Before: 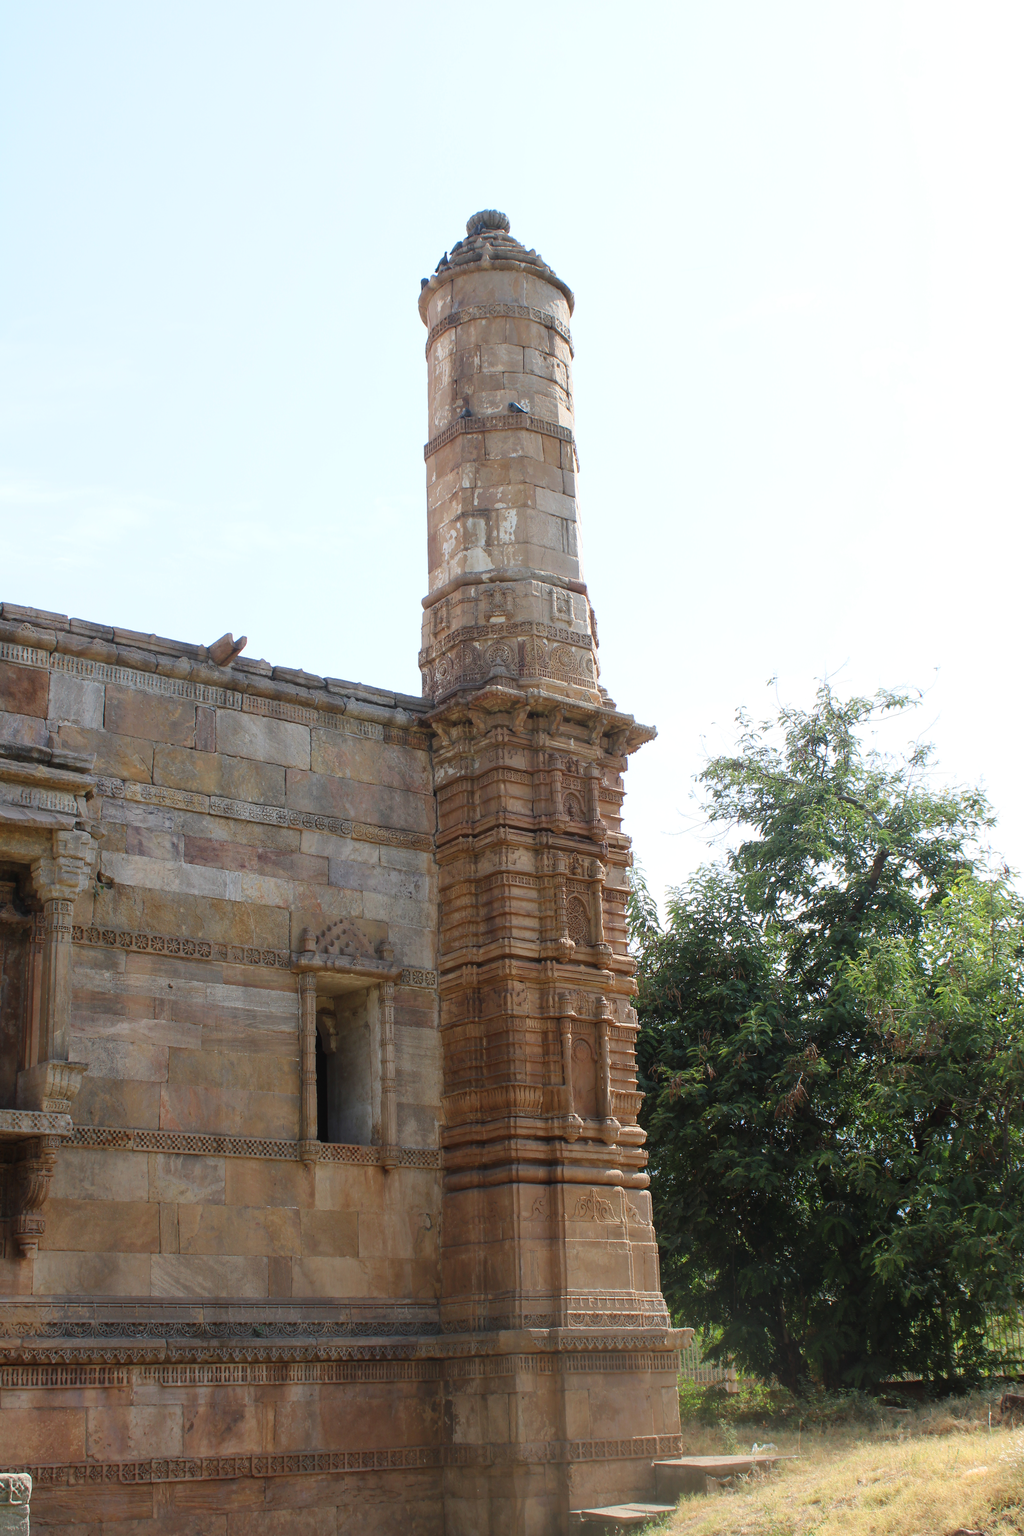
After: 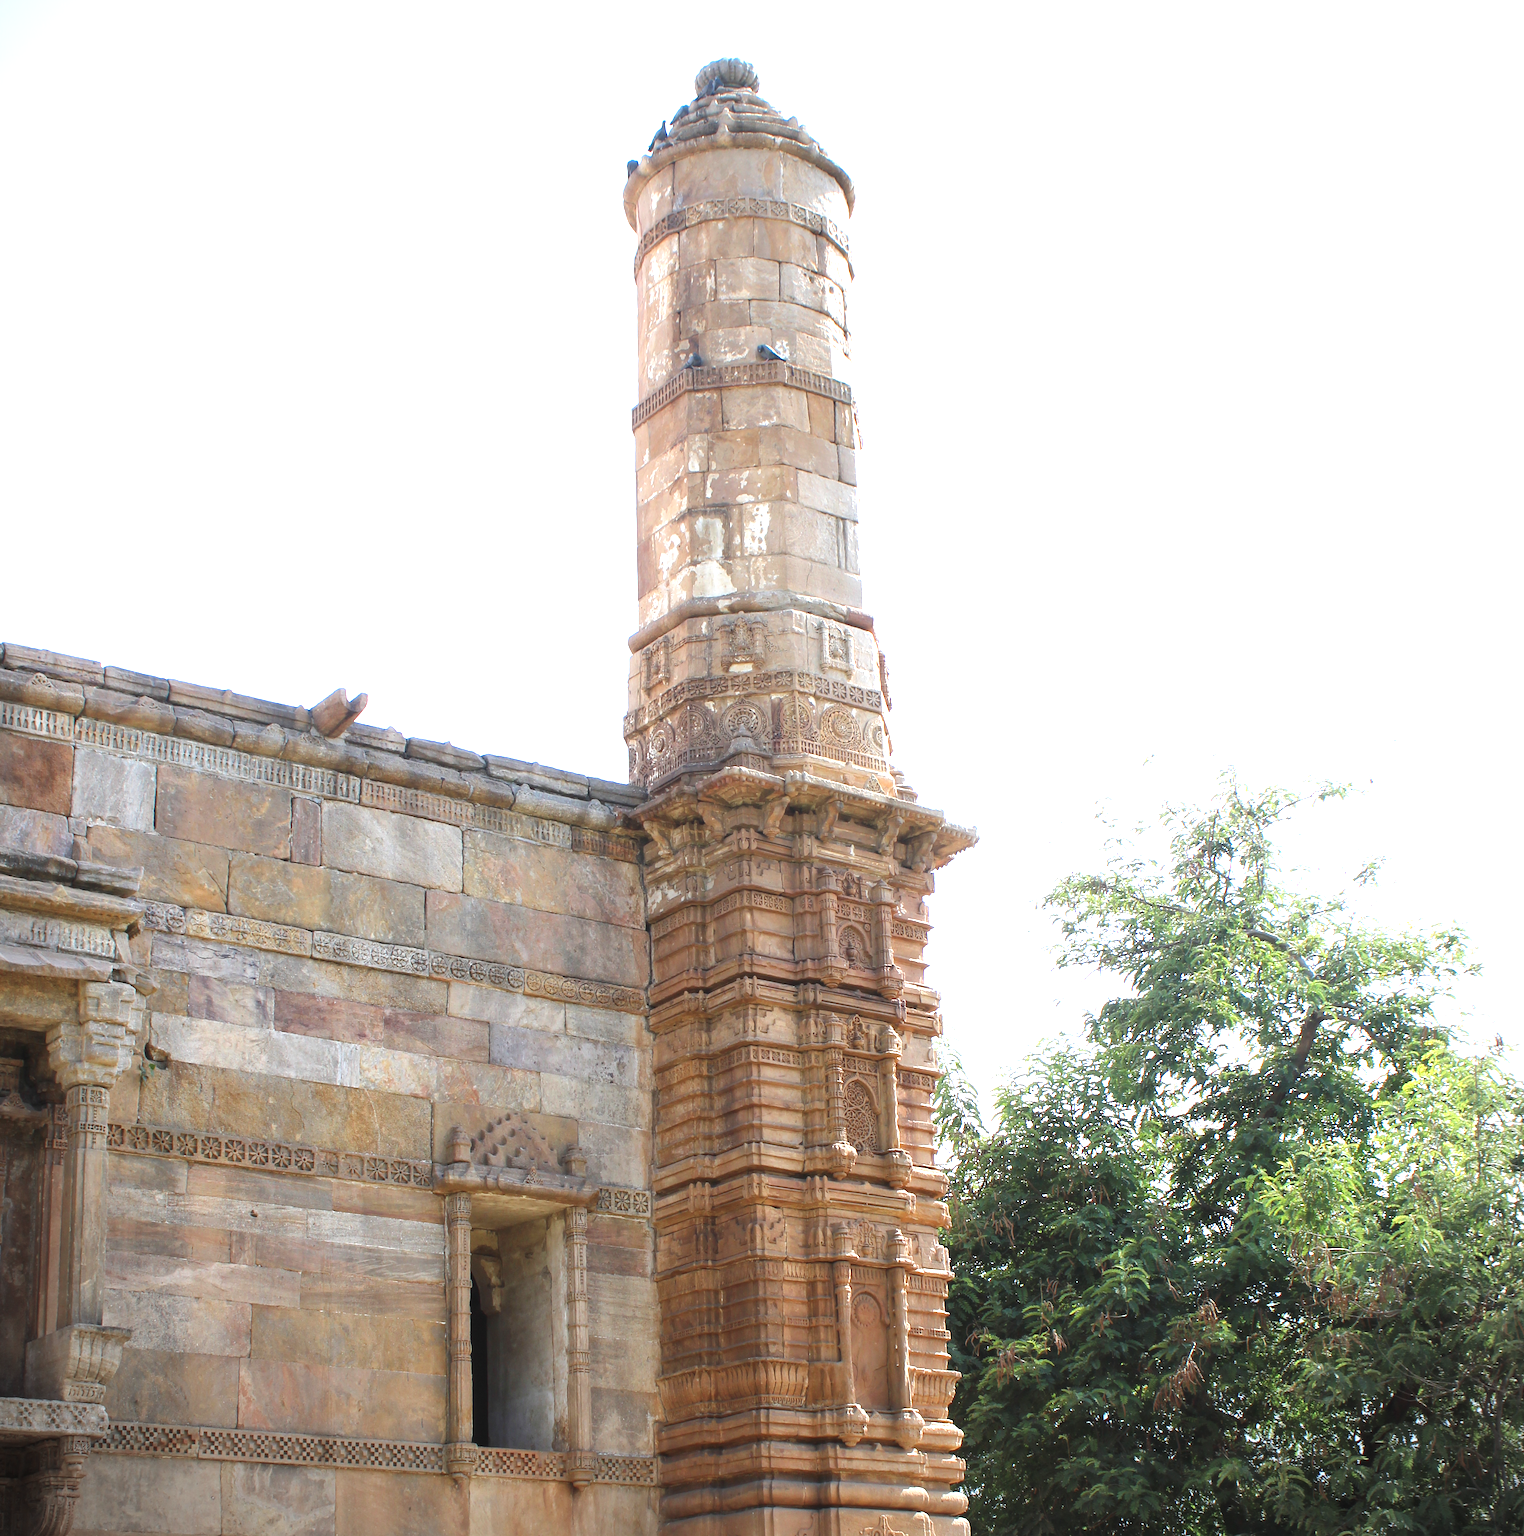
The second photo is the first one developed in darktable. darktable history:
exposure: black level correction 0, exposure 1.099 EV, compensate highlight preservation false
crop: top 11.149%, bottom 21.672%
vignetting: fall-off start 91.78%
color correction: highlights a* 0.006, highlights b* -0.38
